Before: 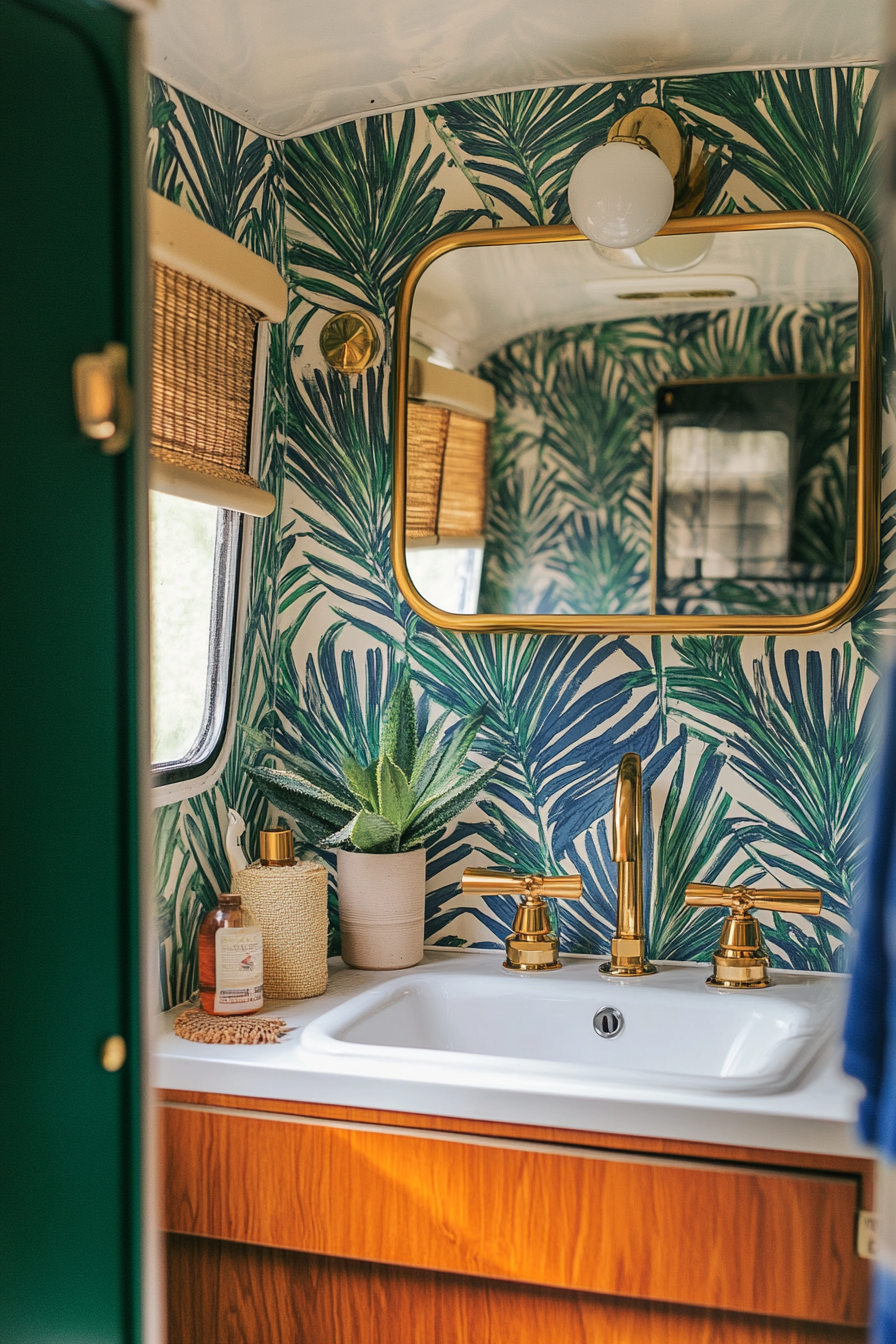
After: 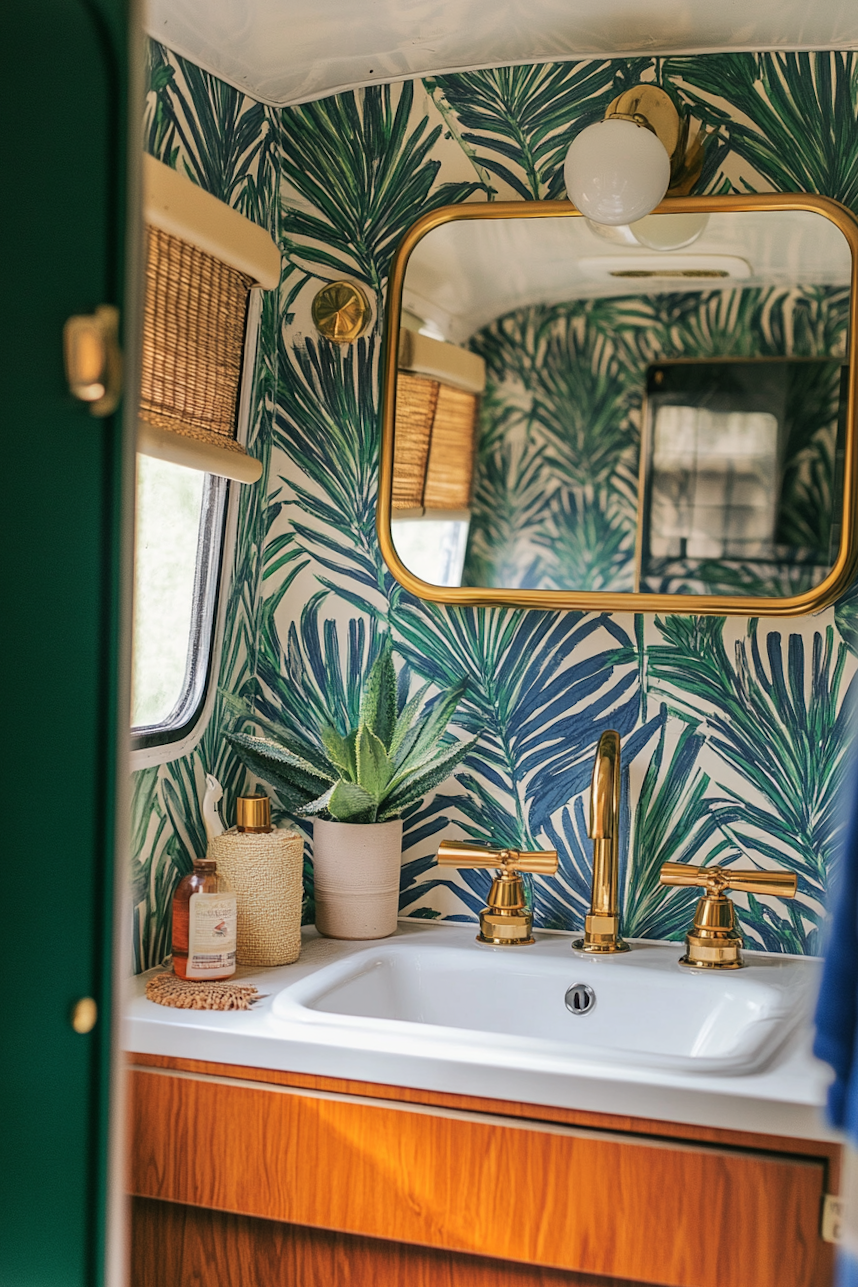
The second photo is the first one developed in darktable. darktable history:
color correction: saturation 0.98
crop and rotate: angle -1.69°
